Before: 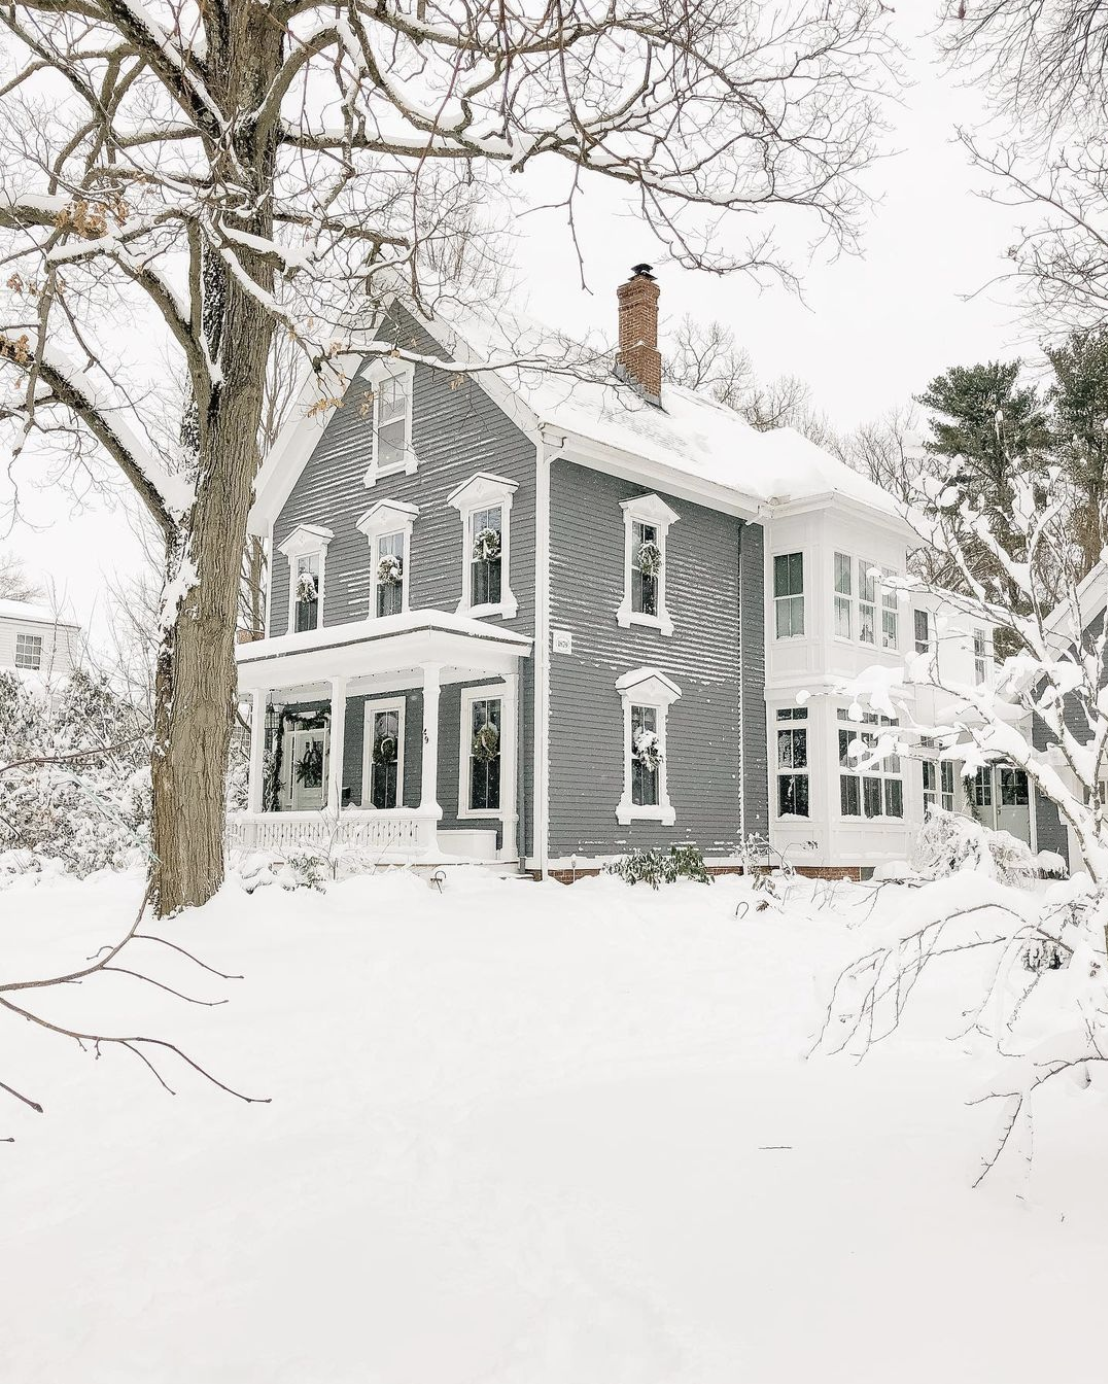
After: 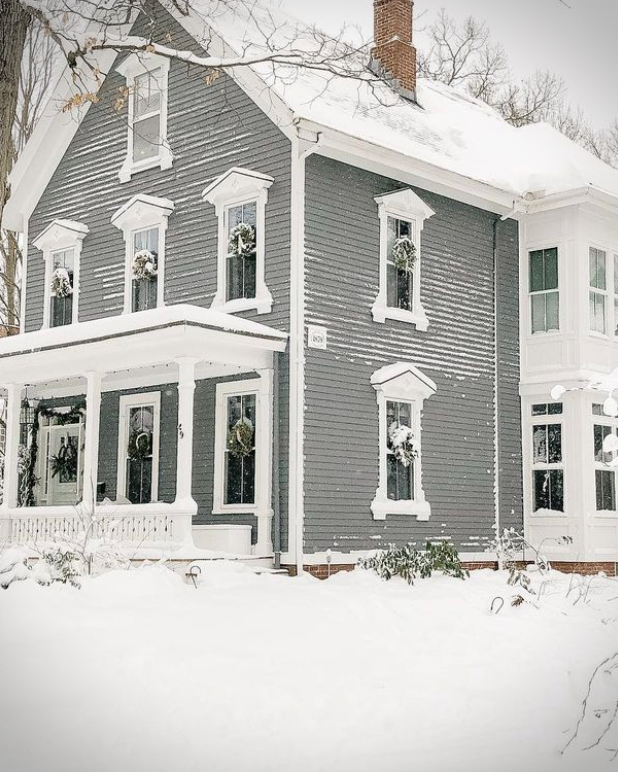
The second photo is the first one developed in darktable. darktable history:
vignetting: dithering 8-bit output, unbound false
crop and rotate: left 22.13%, top 22.054%, right 22.026%, bottom 22.102%
